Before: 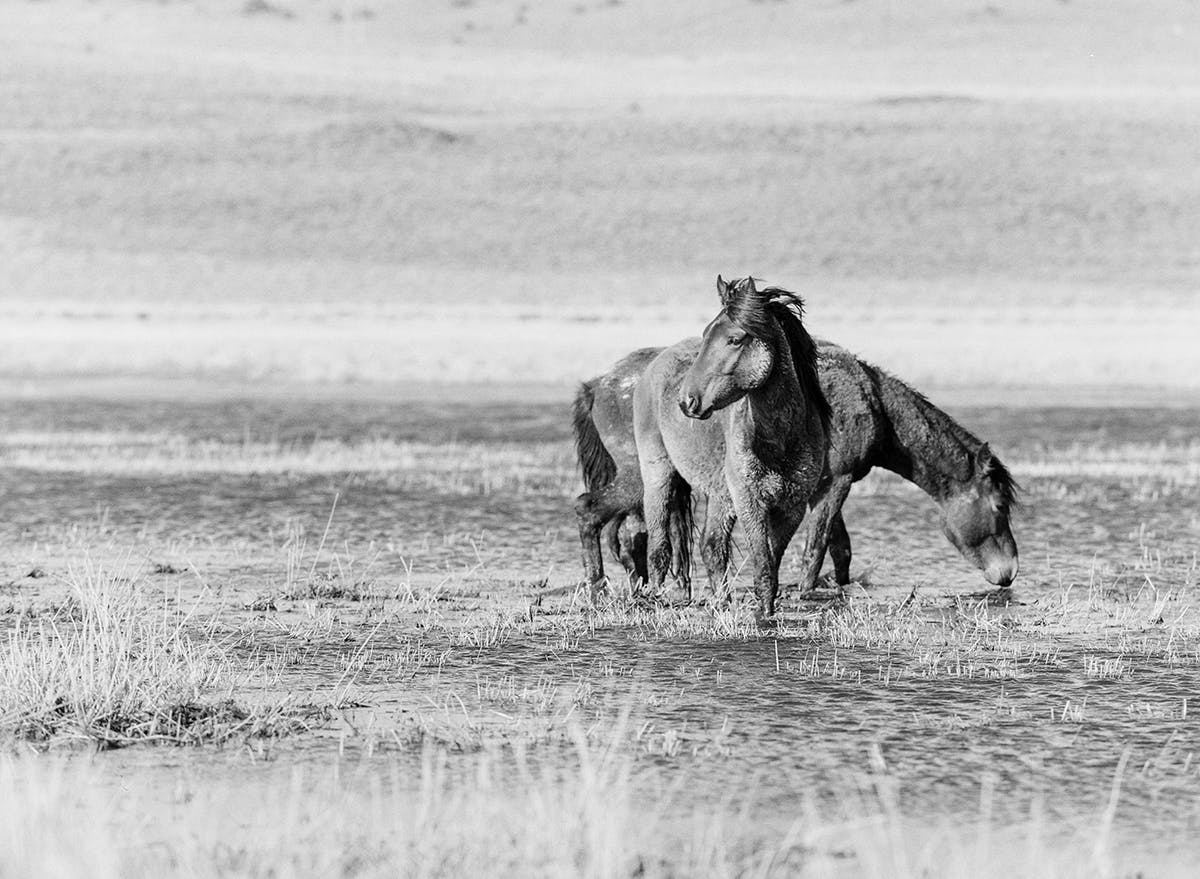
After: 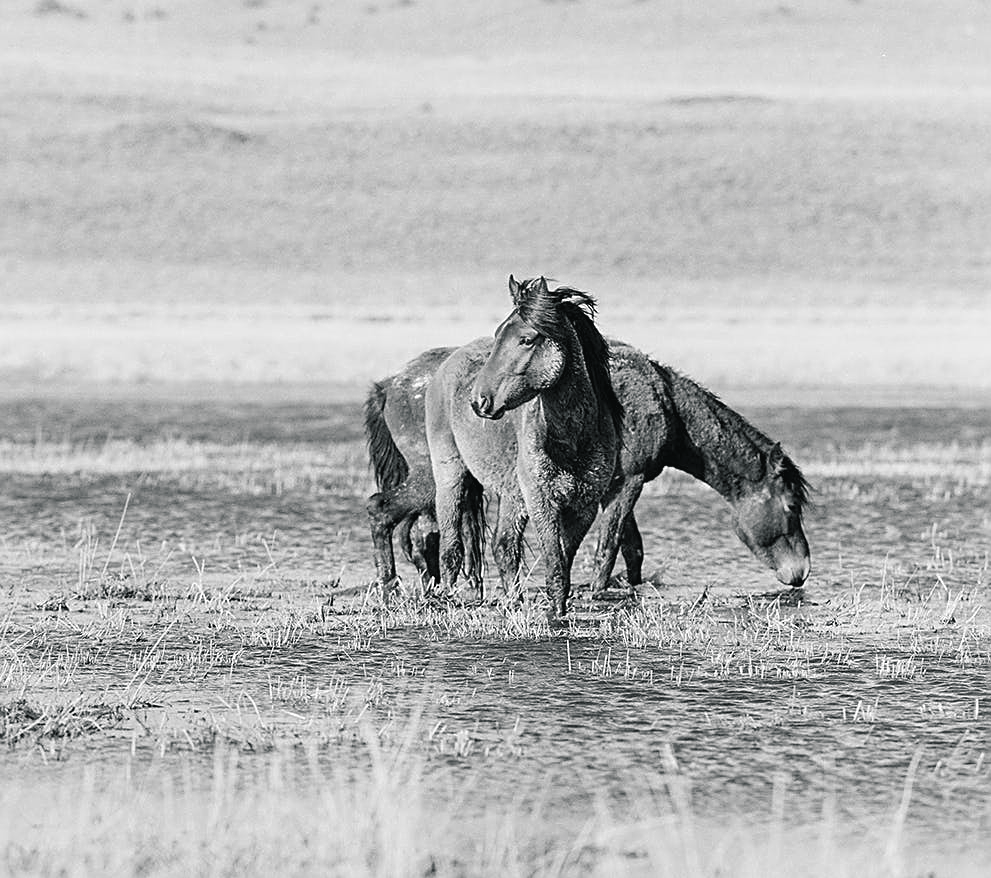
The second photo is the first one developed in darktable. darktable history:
sharpen: on, module defaults
crop: left 17.374%, bottom 0.037%
color balance rgb: shadows lift › chroma 2.036%, shadows lift › hue 214.47°, global offset › luminance 0.258%, perceptual saturation grading › global saturation 25.825%, global vibrance 20.257%
